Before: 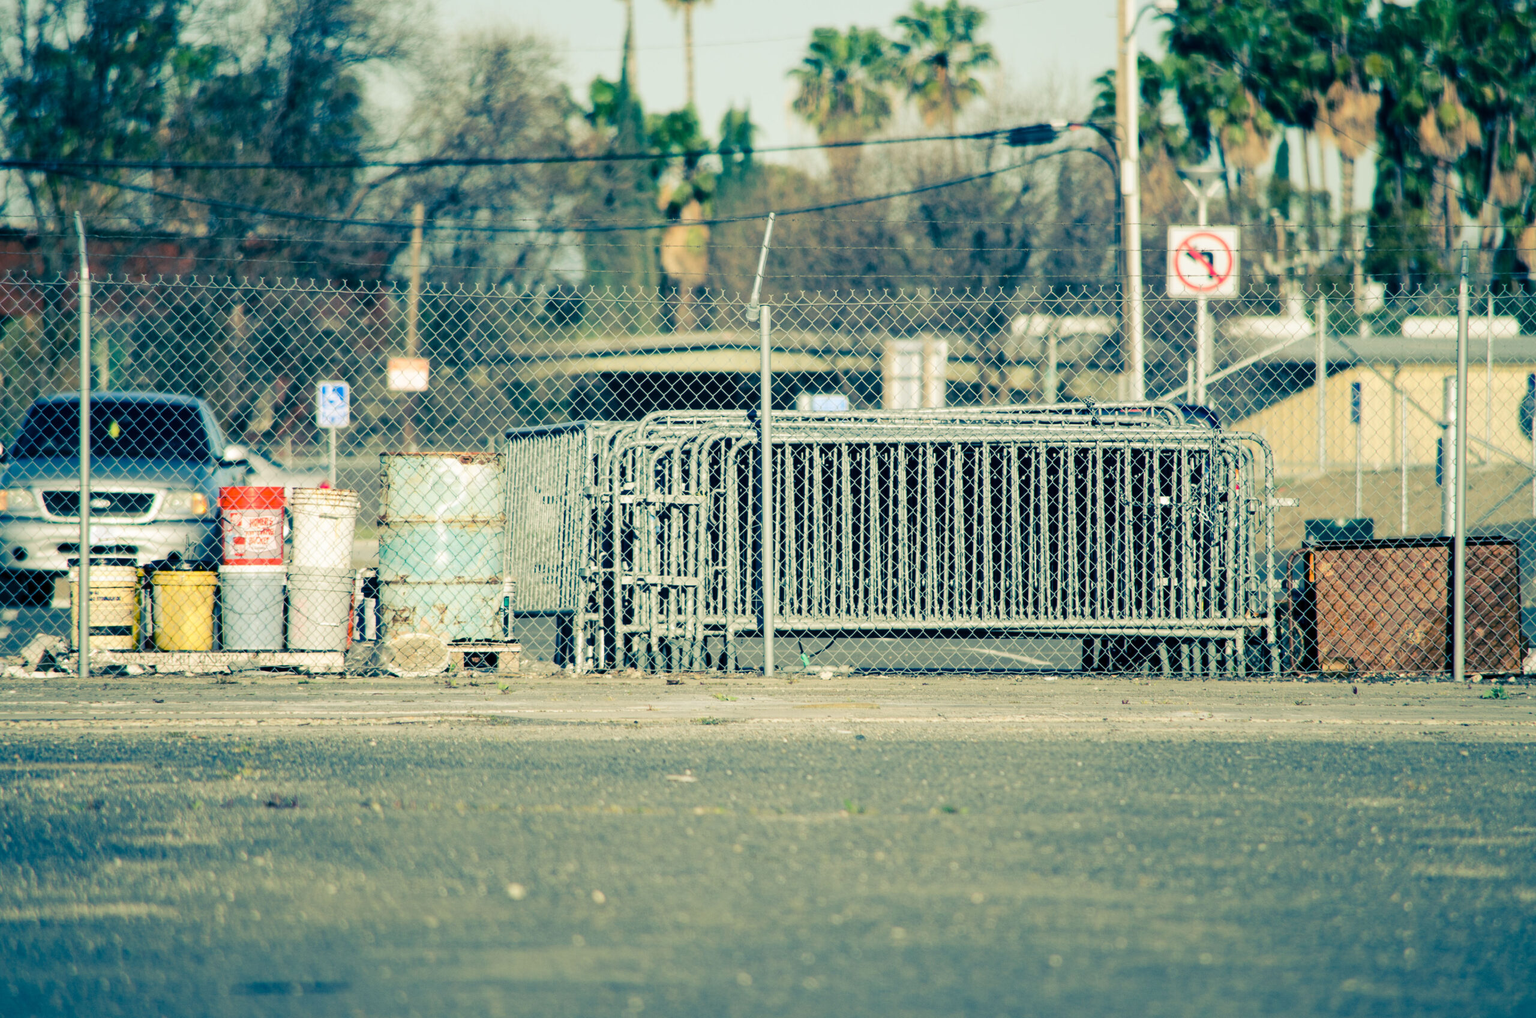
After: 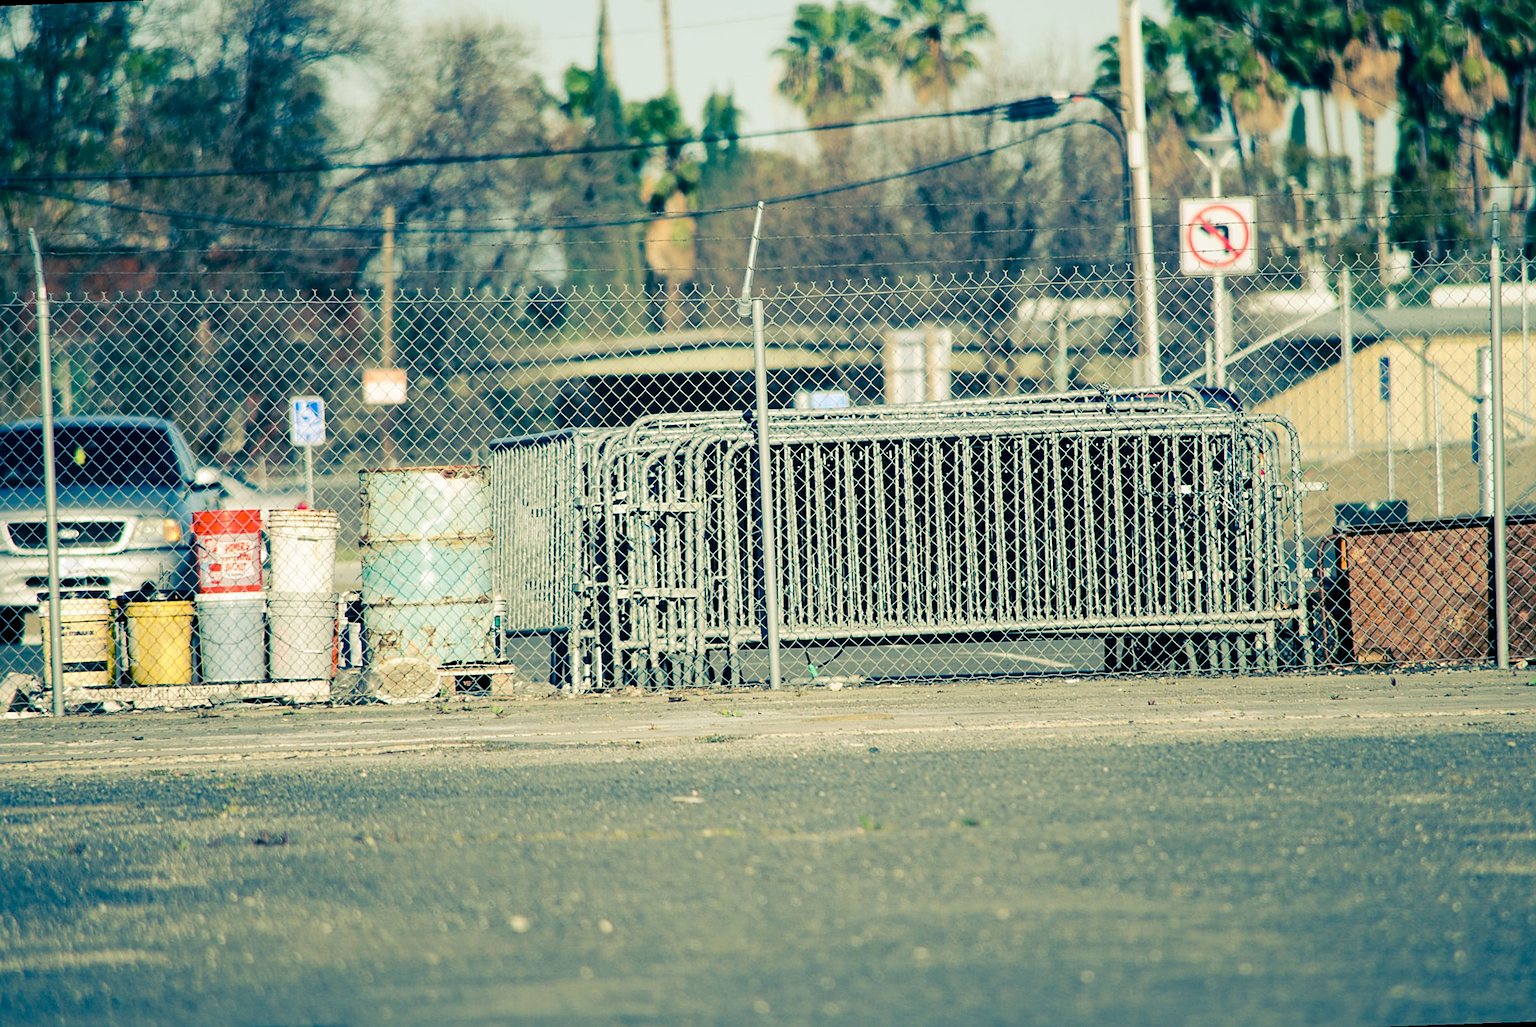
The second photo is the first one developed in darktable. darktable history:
sharpen: on, module defaults
rotate and perspective: rotation -2.12°, lens shift (vertical) 0.009, lens shift (horizontal) -0.008, automatic cropping original format, crop left 0.036, crop right 0.964, crop top 0.05, crop bottom 0.959
